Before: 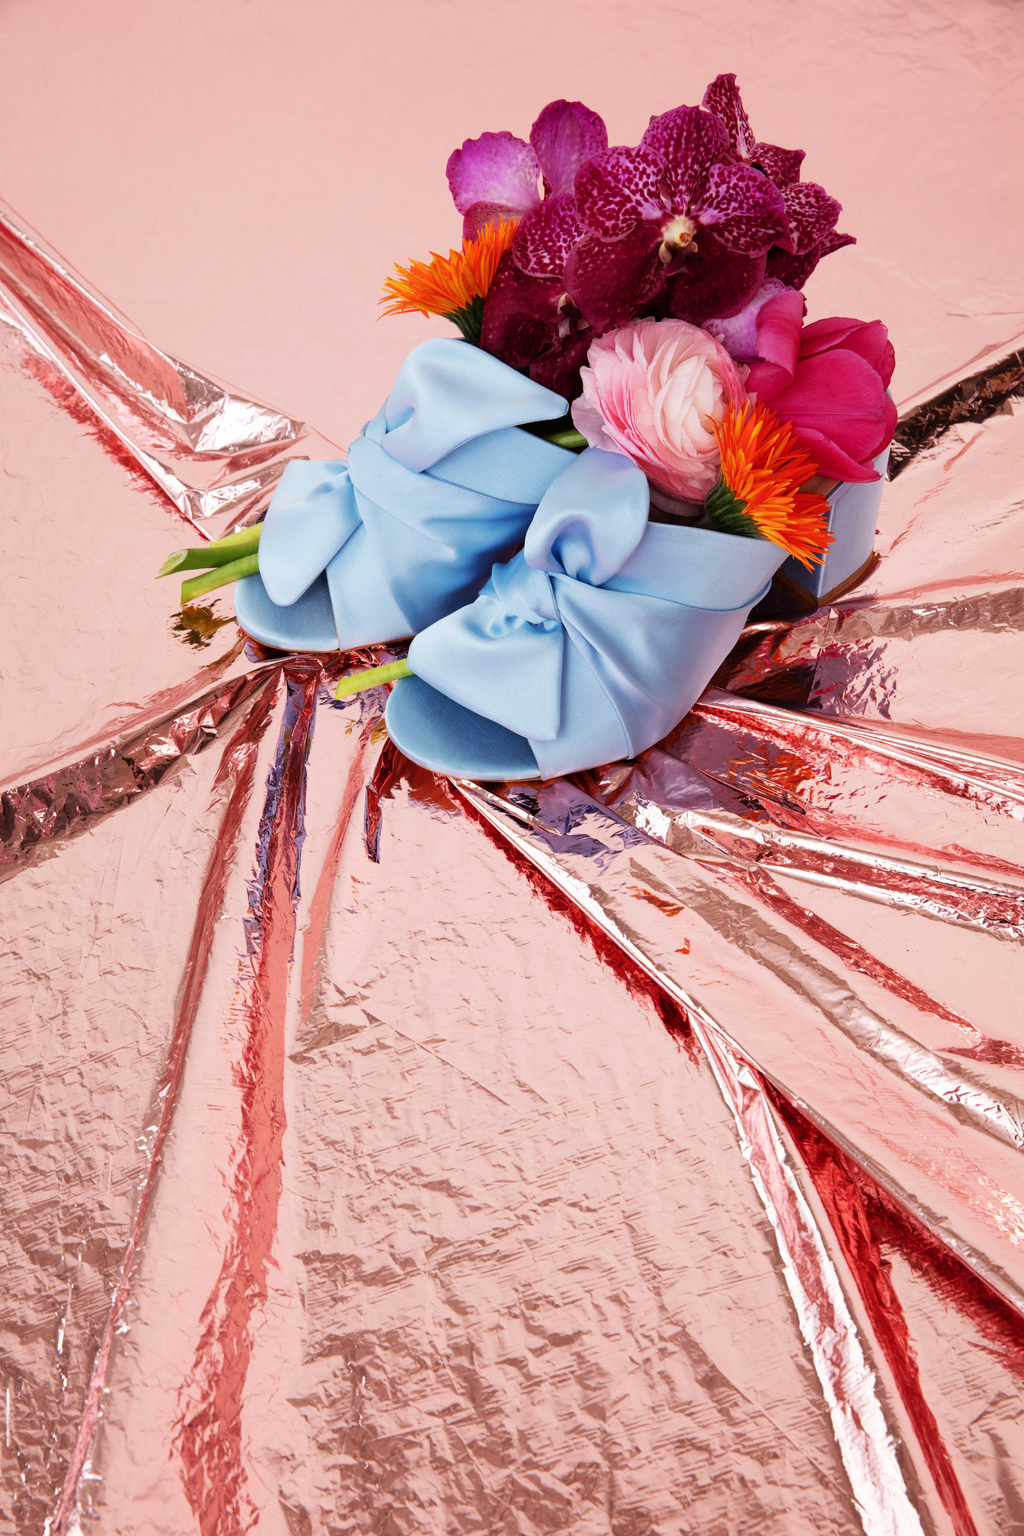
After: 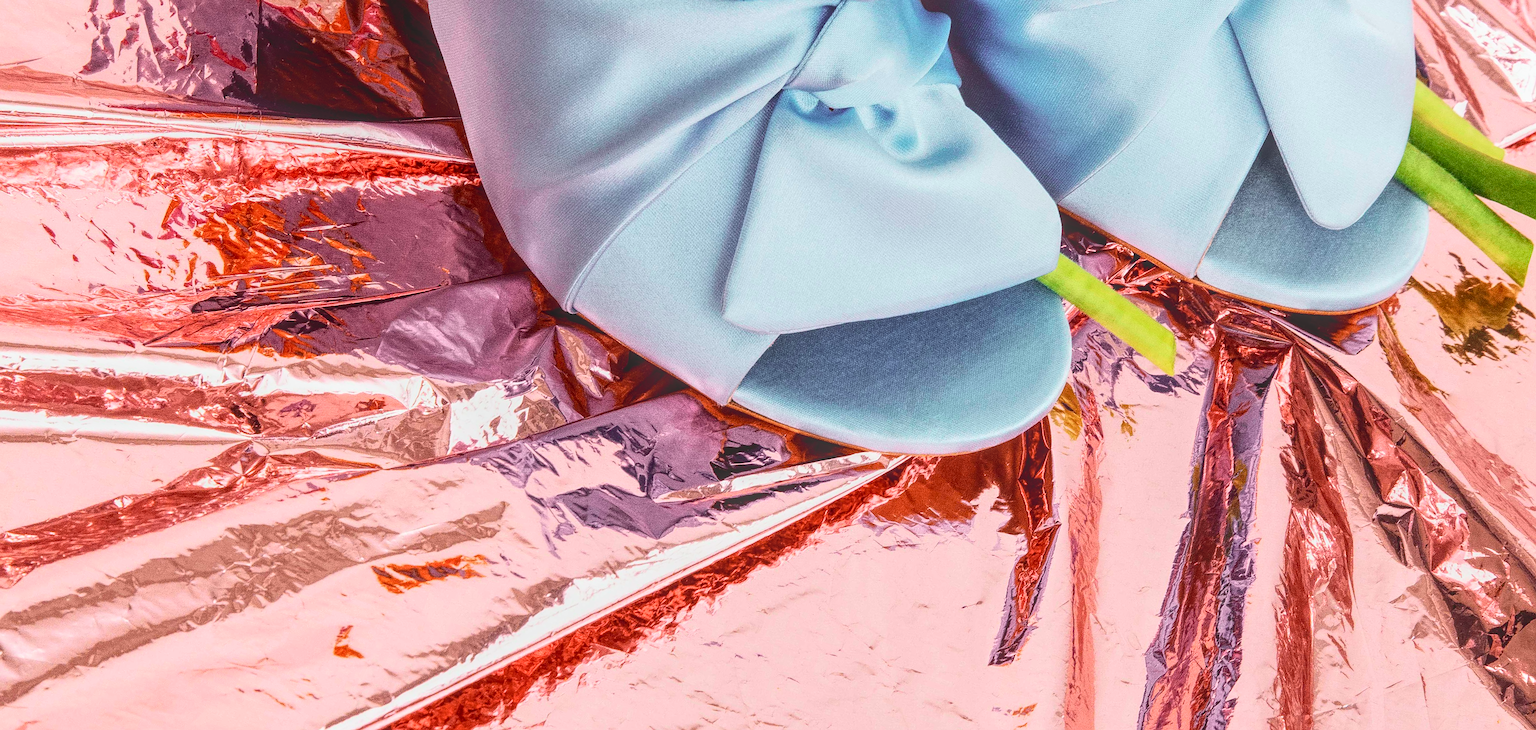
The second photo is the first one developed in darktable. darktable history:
tone curve: curves: ch0 [(0, 0.014) (0.17, 0.099) (0.398, 0.423) (0.728, 0.808) (0.877, 0.91) (0.99, 0.955)]; ch1 [(0, 0) (0.377, 0.325) (0.493, 0.491) (0.505, 0.504) (0.515, 0.515) (0.554, 0.575) (0.623, 0.643) (0.701, 0.718) (1, 1)]; ch2 [(0, 0) (0.423, 0.453) (0.481, 0.485) (0.501, 0.501) (0.531, 0.527) (0.586, 0.597) (0.663, 0.706) (0.717, 0.753) (1, 0.991)], color space Lab, independent channels
crop and rotate: angle 16.12°, top 30.835%, bottom 35.653%
sharpen: on, module defaults
rotate and perspective: rotation -1.32°, lens shift (horizontal) -0.031, crop left 0.015, crop right 0.985, crop top 0.047, crop bottom 0.982
local contrast: highlights 66%, shadows 33%, detail 166%, midtone range 0.2
